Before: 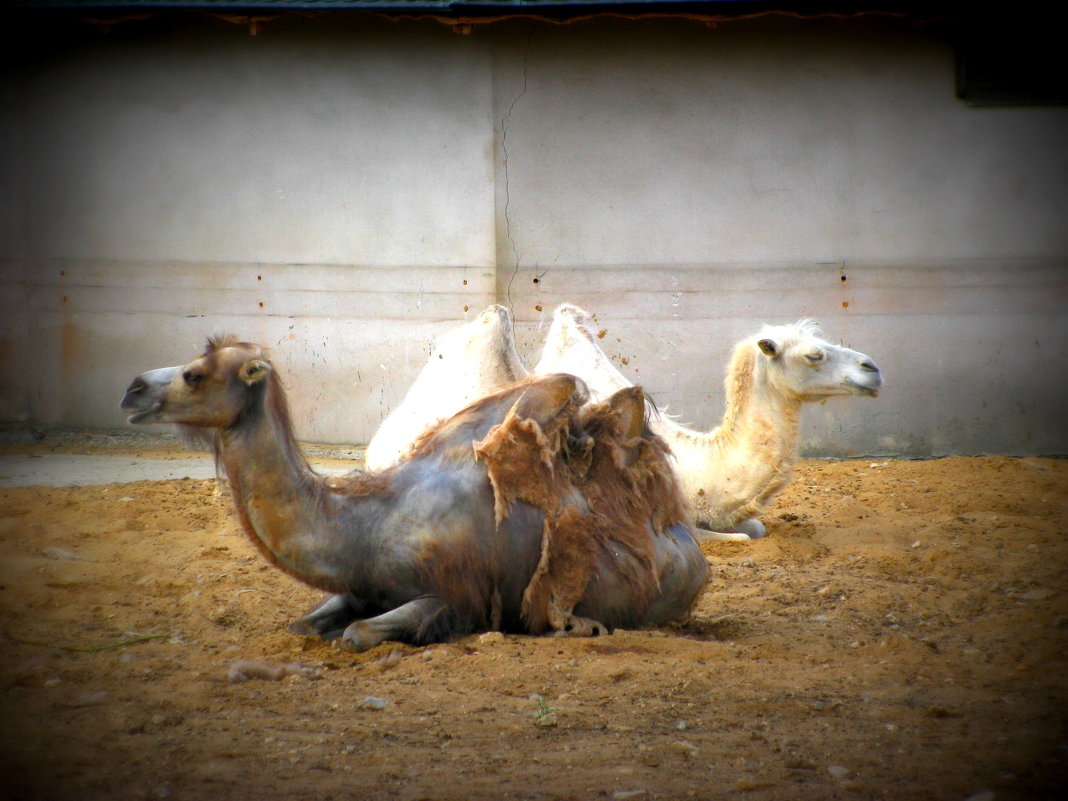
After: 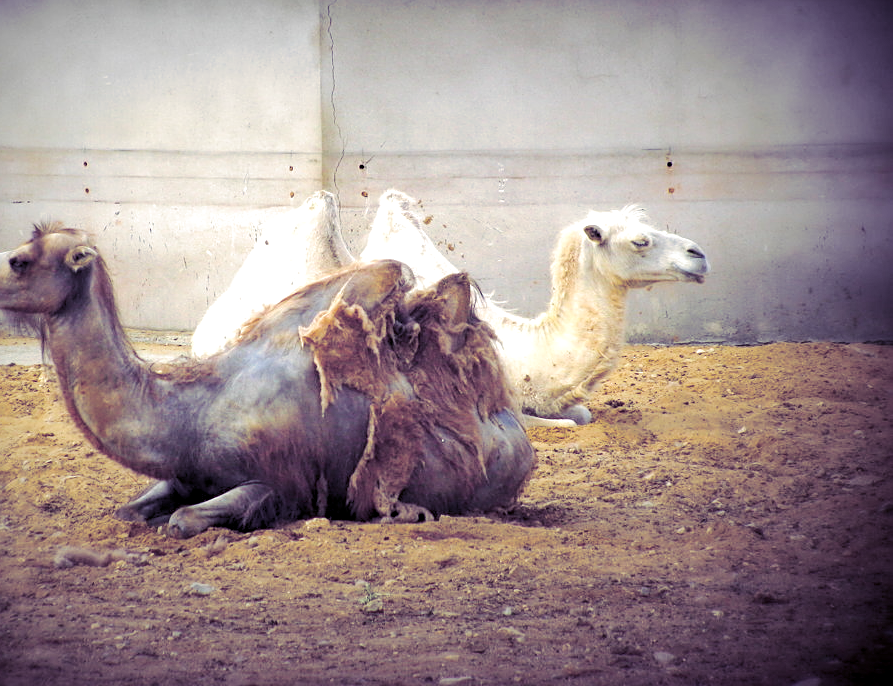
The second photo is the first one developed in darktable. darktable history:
base curve: curves: ch0 [(0, 0) (0.158, 0.273) (0.879, 0.895) (1, 1)], preserve colors none
levels: levels [0, 0.492, 0.984]
local contrast: highlights 100%, shadows 100%, detail 120%, midtone range 0.2
sharpen: on, module defaults
crop: left 16.315%, top 14.246%
split-toning: shadows › hue 255.6°, shadows › saturation 0.66, highlights › hue 43.2°, highlights › saturation 0.68, balance -50.1
